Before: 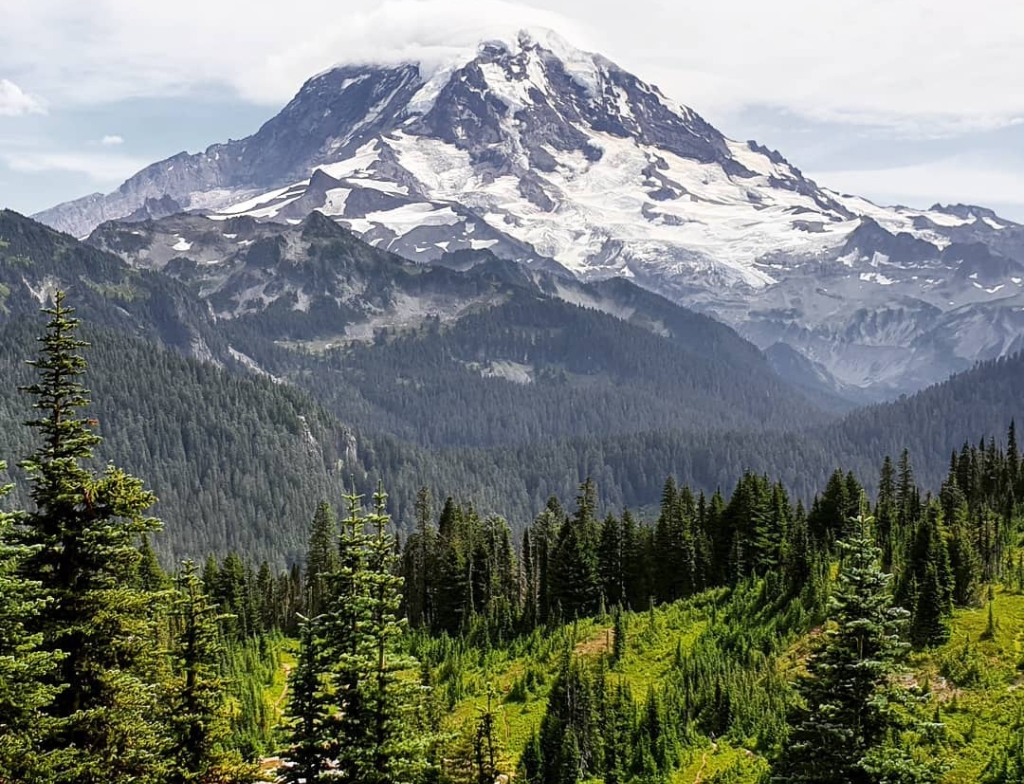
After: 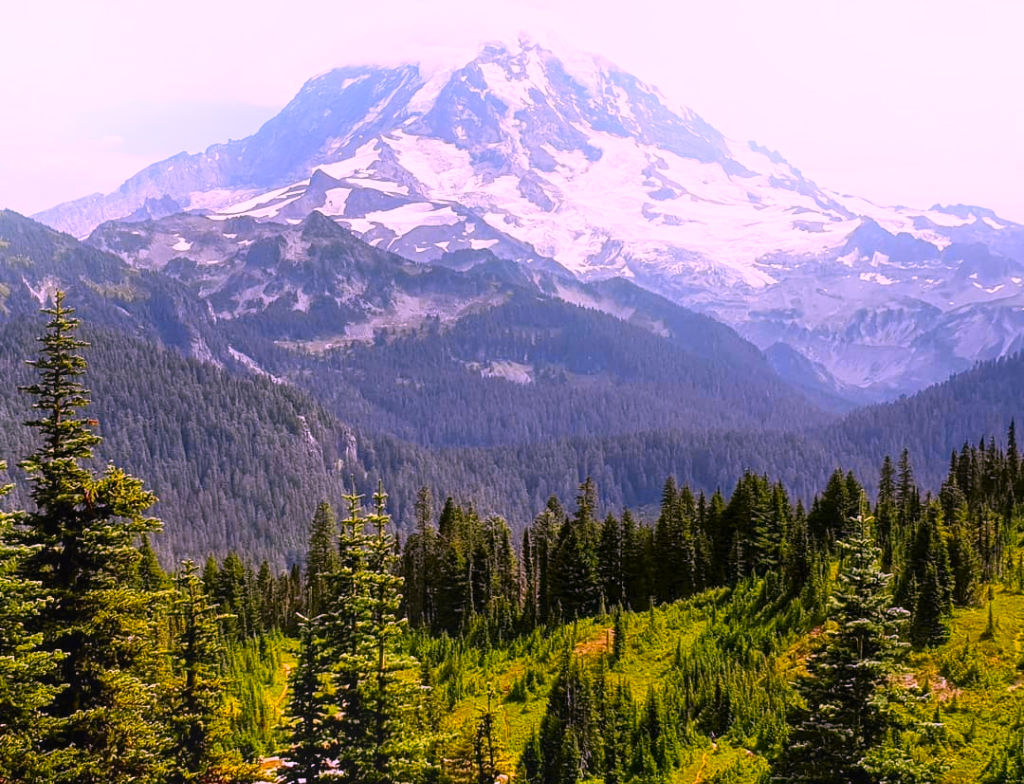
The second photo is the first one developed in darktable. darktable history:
color correction: highlights a* 19.5, highlights b* -11.53, saturation 1.69
bloom: threshold 82.5%, strength 16.25%
color contrast: green-magenta contrast 0.8, blue-yellow contrast 1.1, unbound 0
